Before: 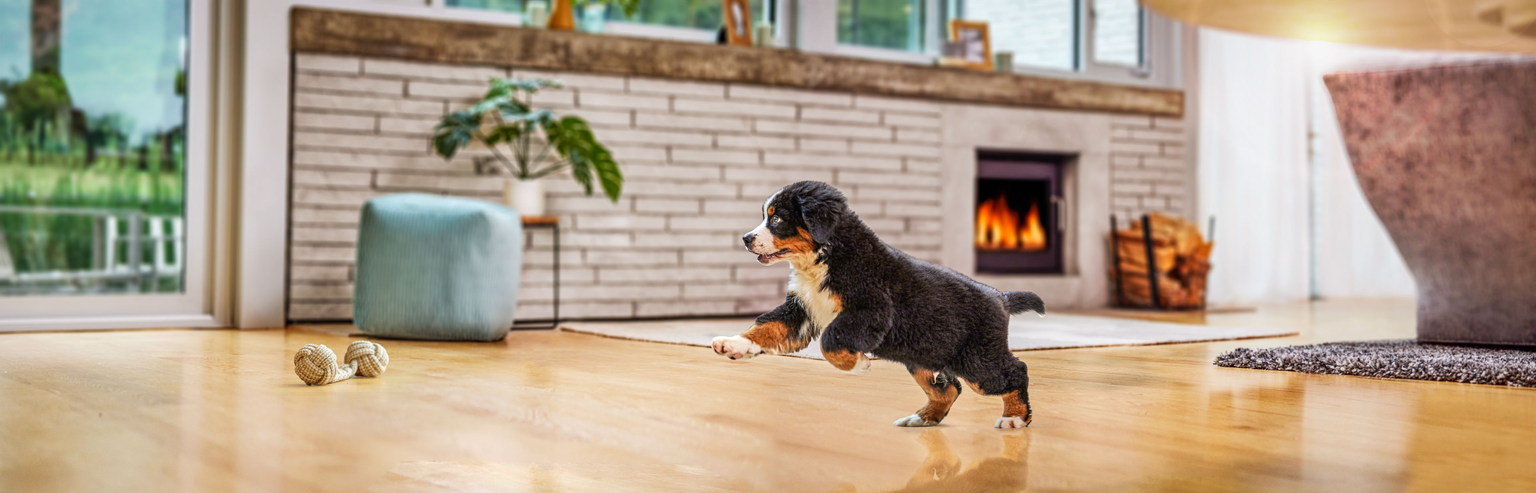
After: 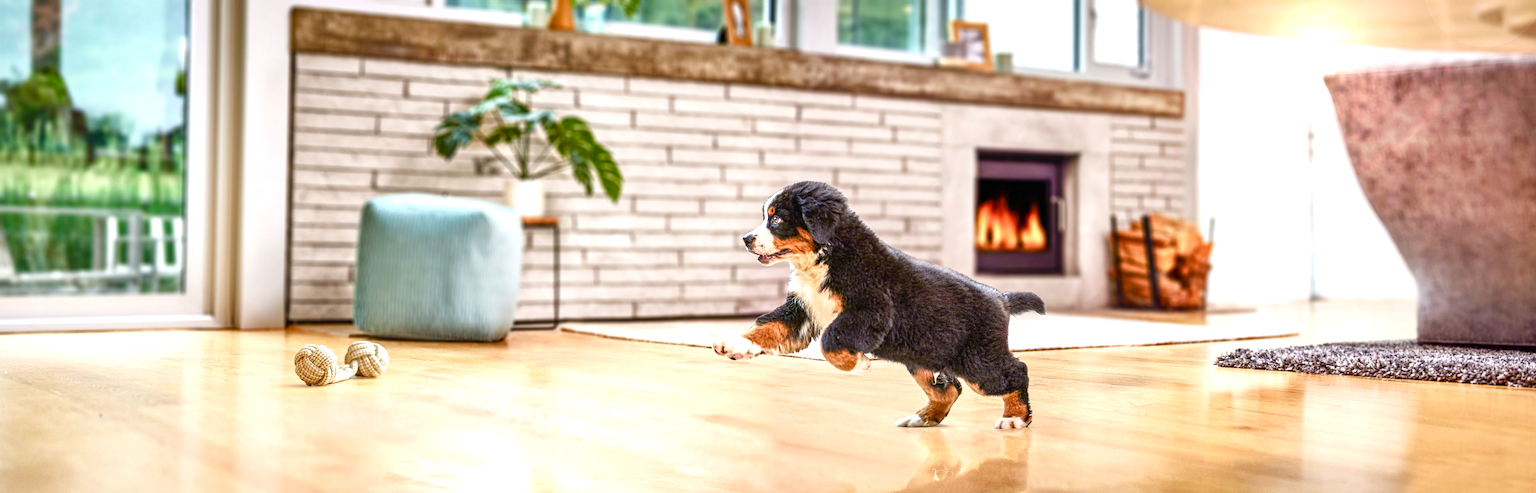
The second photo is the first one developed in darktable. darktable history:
color balance rgb: perceptual saturation grading › global saturation 20%, perceptual saturation grading › highlights -49.558%, perceptual saturation grading › shadows 25.589%, global vibrance 20%
exposure: black level correction 0, exposure 0.7 EV, compensate highlight preservation false
